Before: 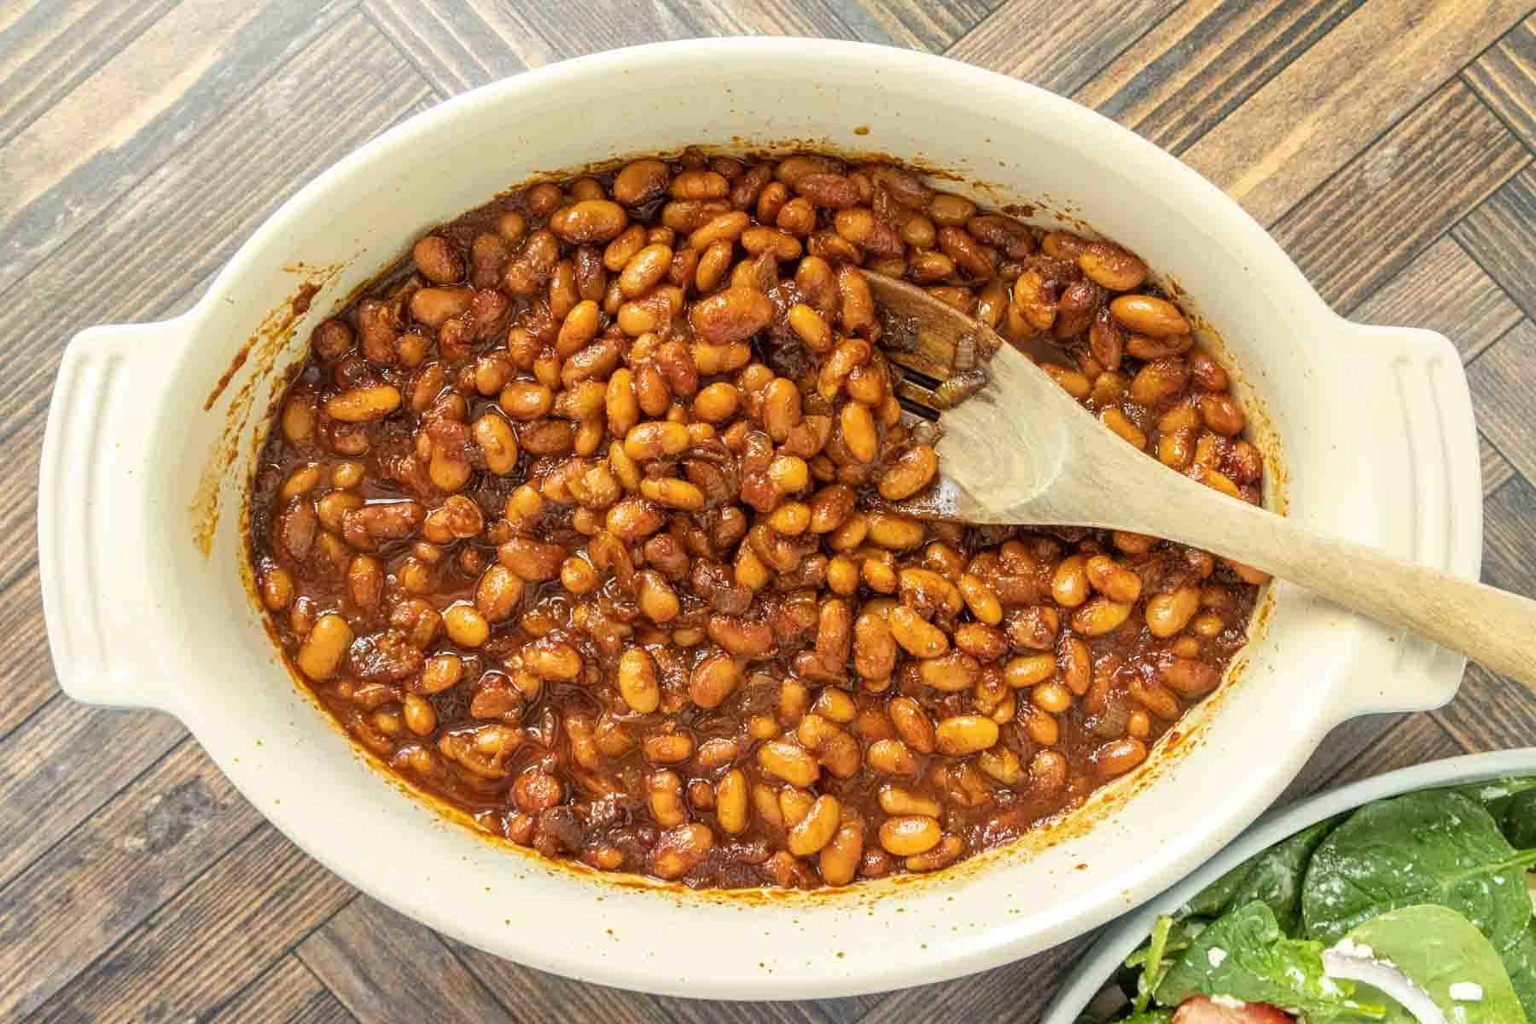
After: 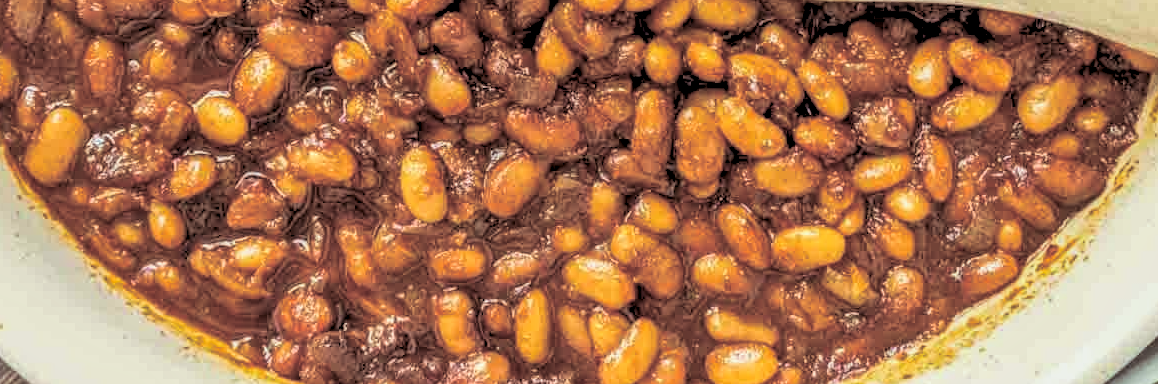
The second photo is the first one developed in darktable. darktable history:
local contrast: highlights 35%, detail 135%
shadows and highlights: shadows 29.32, highlights -29.32, low approximation 0.01, soften with gaussian
split-toning: shadows › saturation 0.2
crop: left 18.091%, top 51.13%, right 17.525%, bottom 16.85%
white balance: red 0.988, blue 1.017
rgb levels: preserve colors sum RGB, levels [[0.038, 0.433, 0.934], [0, 0.5, 1], [0, 0.5, 1]]
